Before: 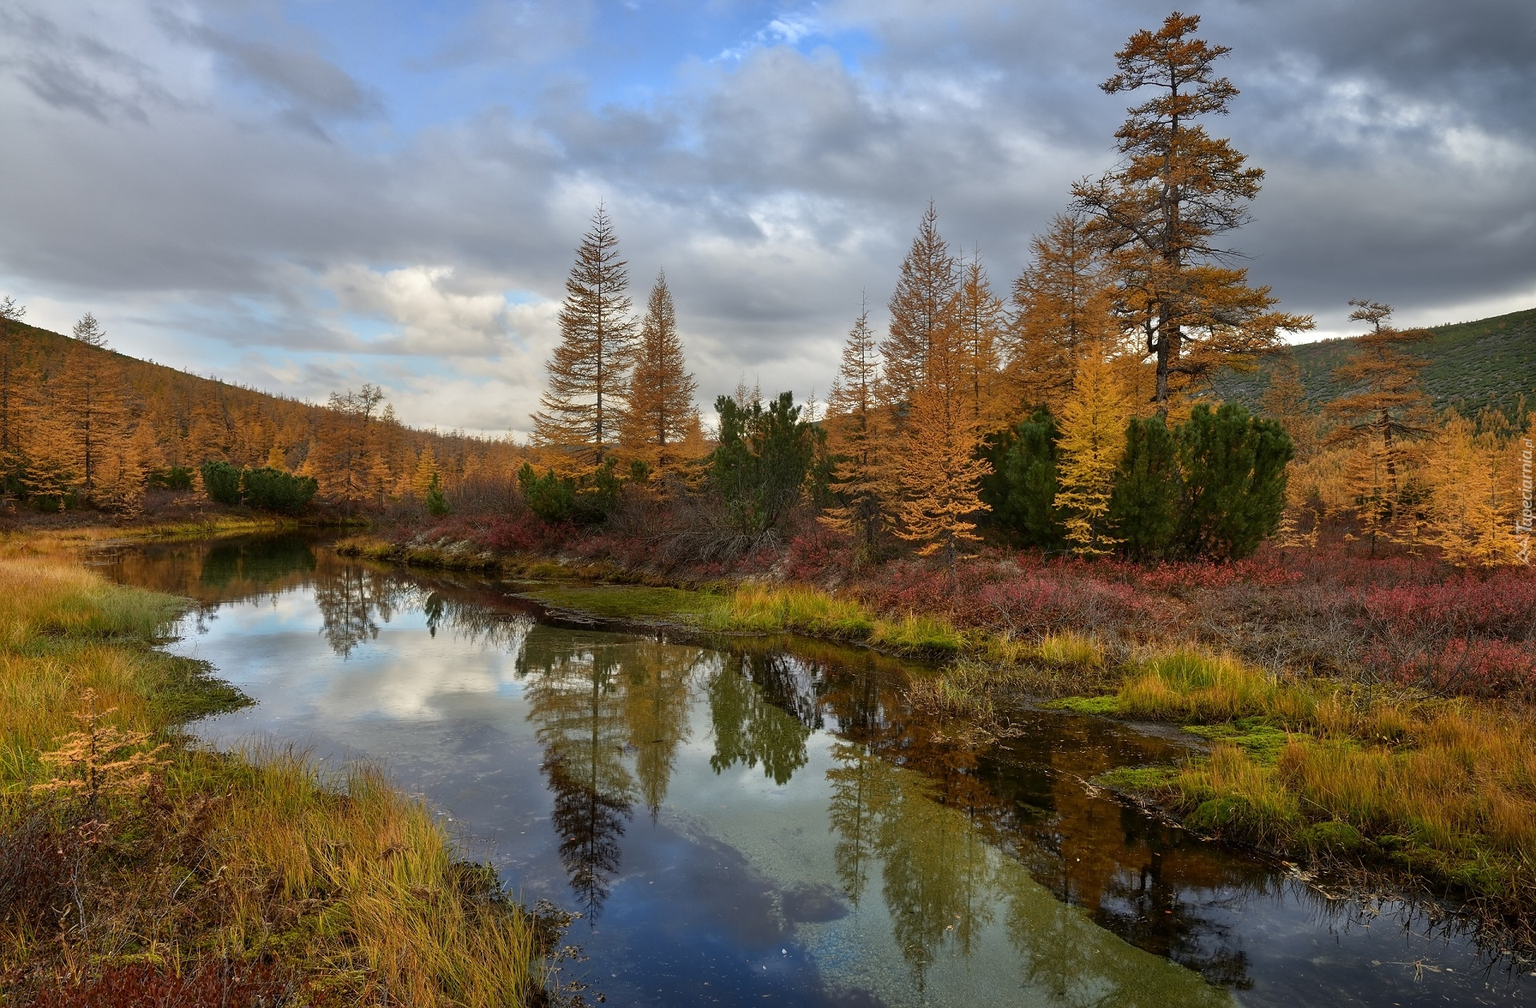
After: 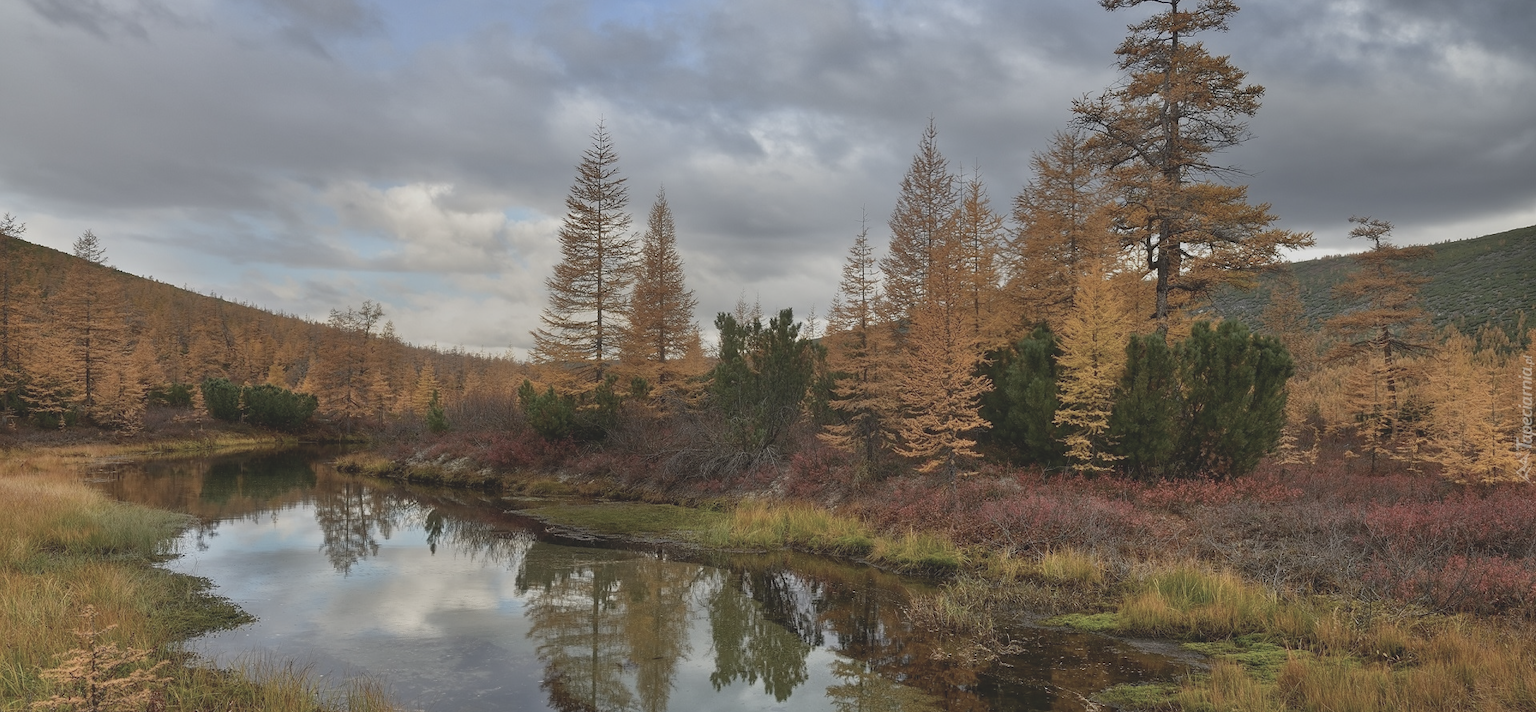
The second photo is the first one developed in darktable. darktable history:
contrast brightness saturation: contrast -0.26, saturation -0.43
crop and rotate: top 8.293%, bottom 20.996%
